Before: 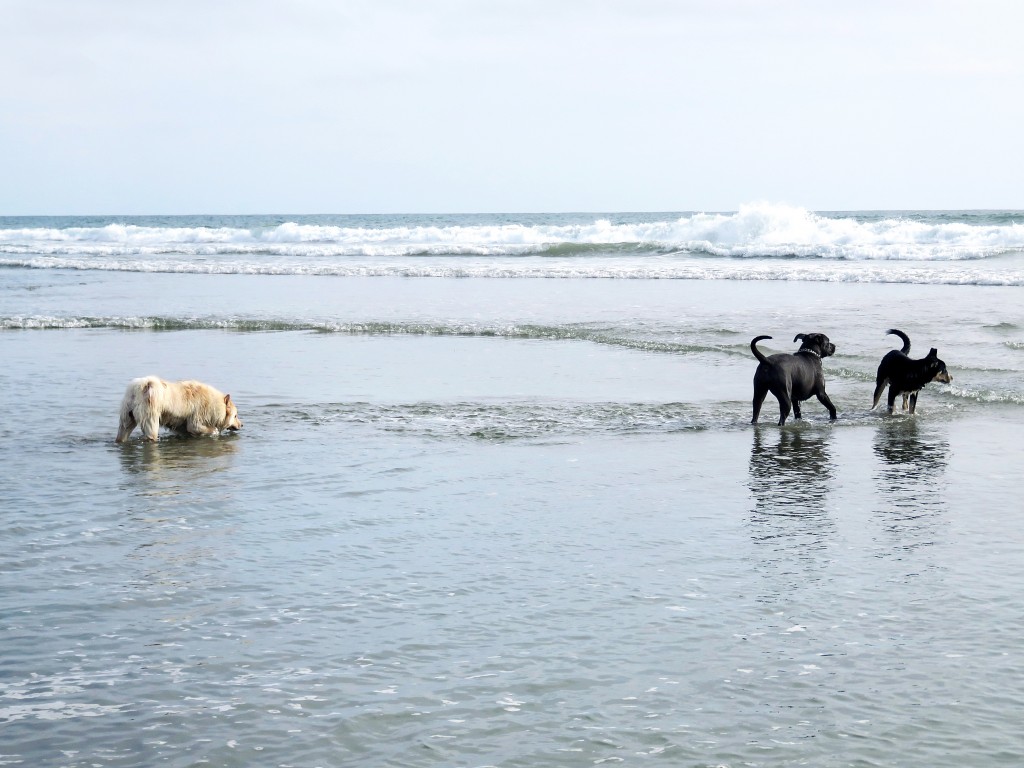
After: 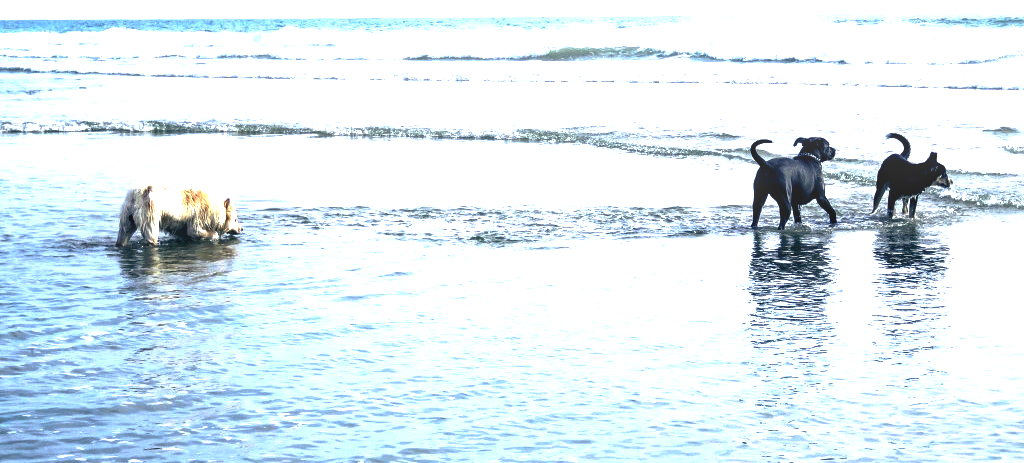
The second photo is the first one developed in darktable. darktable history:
exposure: exposure 0.208 EV, compensate highlight preservation false
base curve: curves: ch0 [(0, 0) (0.595, 0.418) (1, 1)], preserve colors none
crop and rotate: top 25.638%, bottom 13.982%
local contrast: detail 117%
color balance rgb: shadows lift › luminance -40.778%, shadows lift › chroma 13.983%, shadows lift › hue 257.22°, highlights gain › luminance 17.079%, highlights gain › chroma 2.97%, highlights gain › hue 261.64°, perceptual saturation grading › global saturation 20%, perceptual saturation grading › highlights -25.558%, perceptual saturation grading › shadows 24.743%, perceptual brilliance grading › global brilliance 15.25%, perceptual brilliance grading › shadows -34.843%, global vibrance 9.839%
